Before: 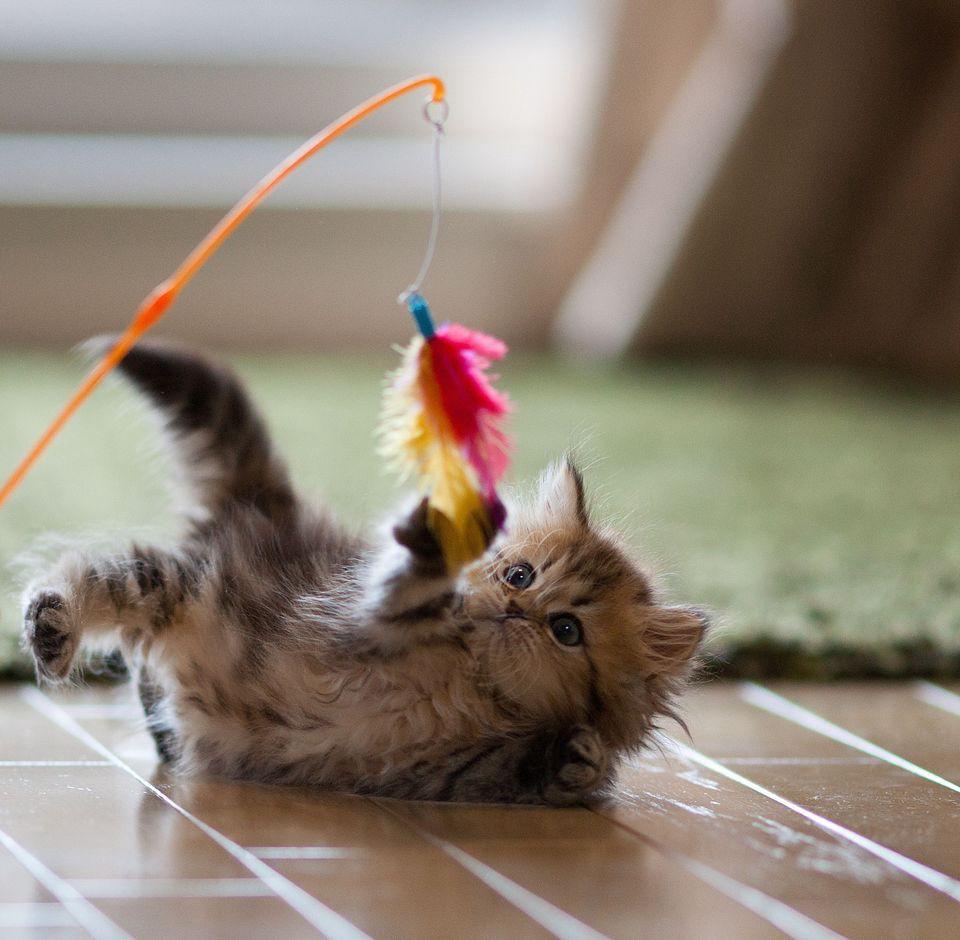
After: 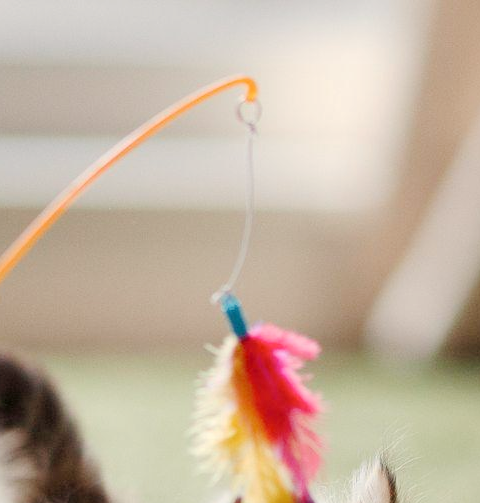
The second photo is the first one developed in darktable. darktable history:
crop: left 19.556%, right 30.401%, bottom 46.458%
base curve: curves: ch0 [(0, 0) (0.158, 0.273) (0.879, 0.895) (1, 1)], preserve colors none
exposure: exposure 0.014 EV, compensate highlight preservation false
white balance: red 1.045, blue 0.932
